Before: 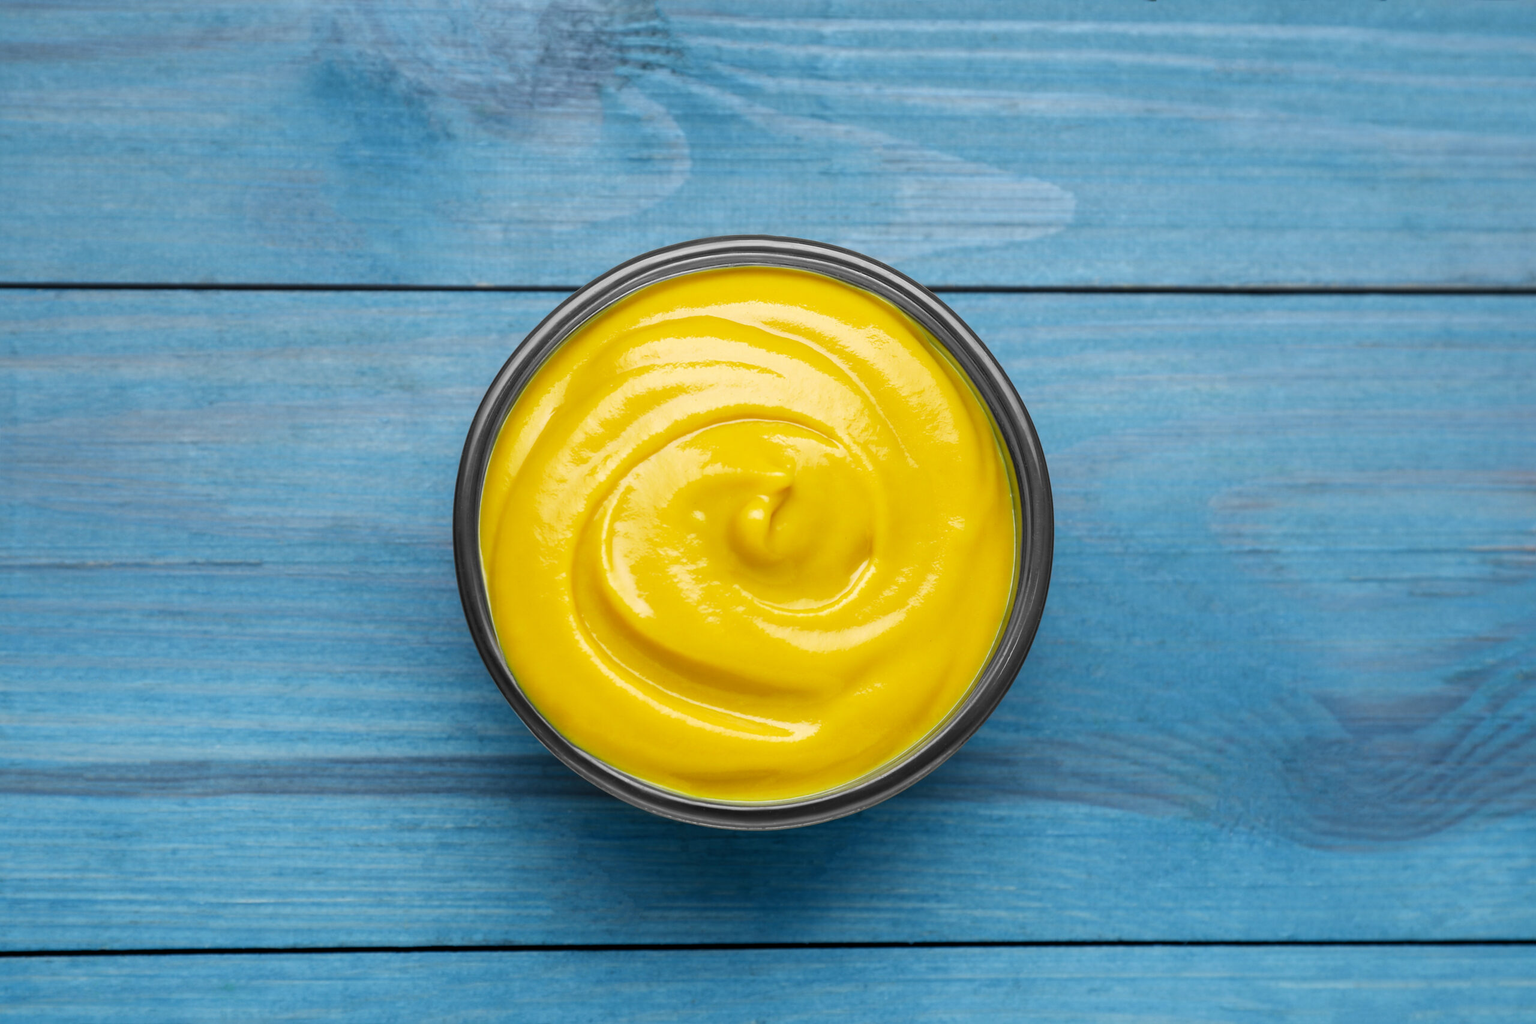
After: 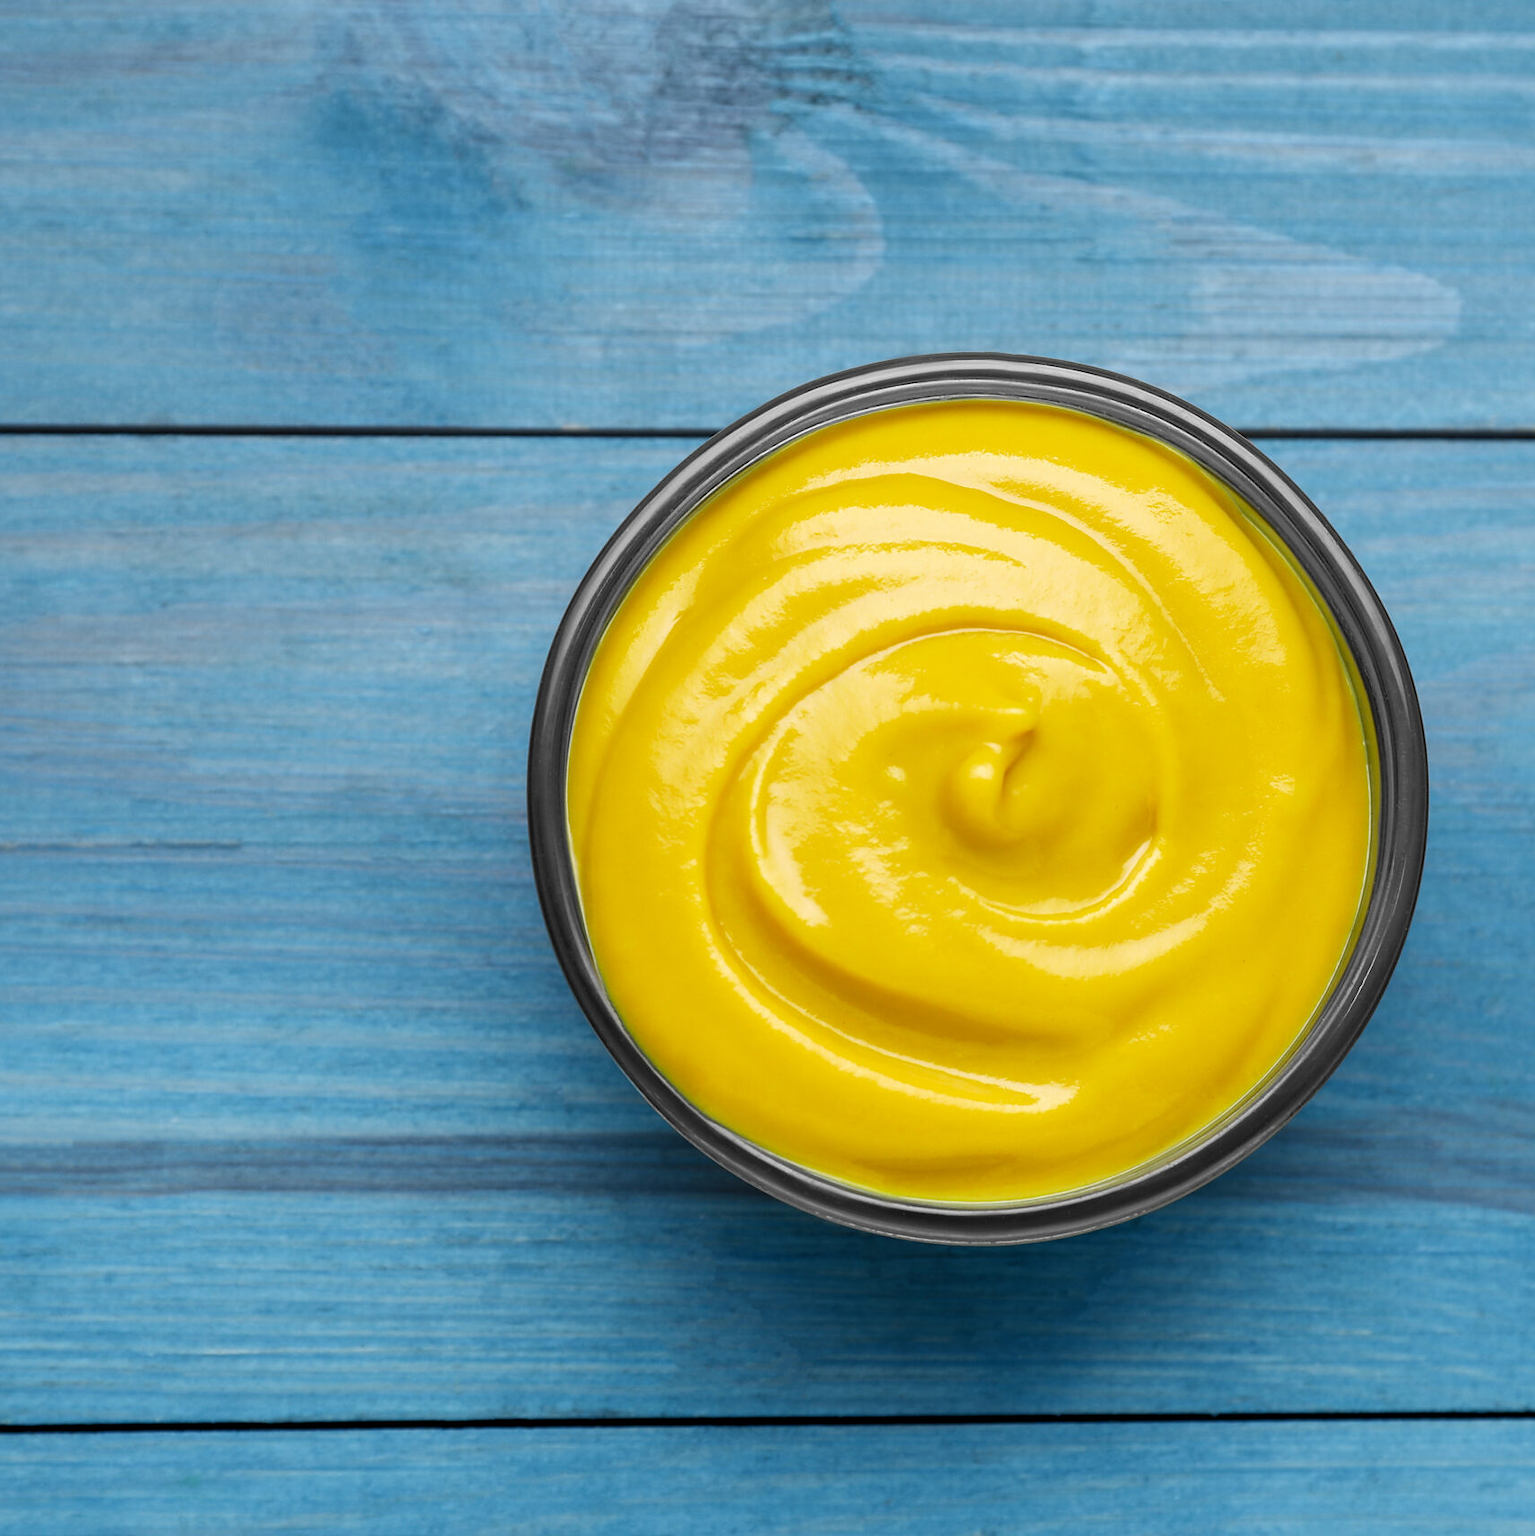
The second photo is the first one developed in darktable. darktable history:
sharpen: radius 1
crop and rotate: left 6.617%, right 26.717%
